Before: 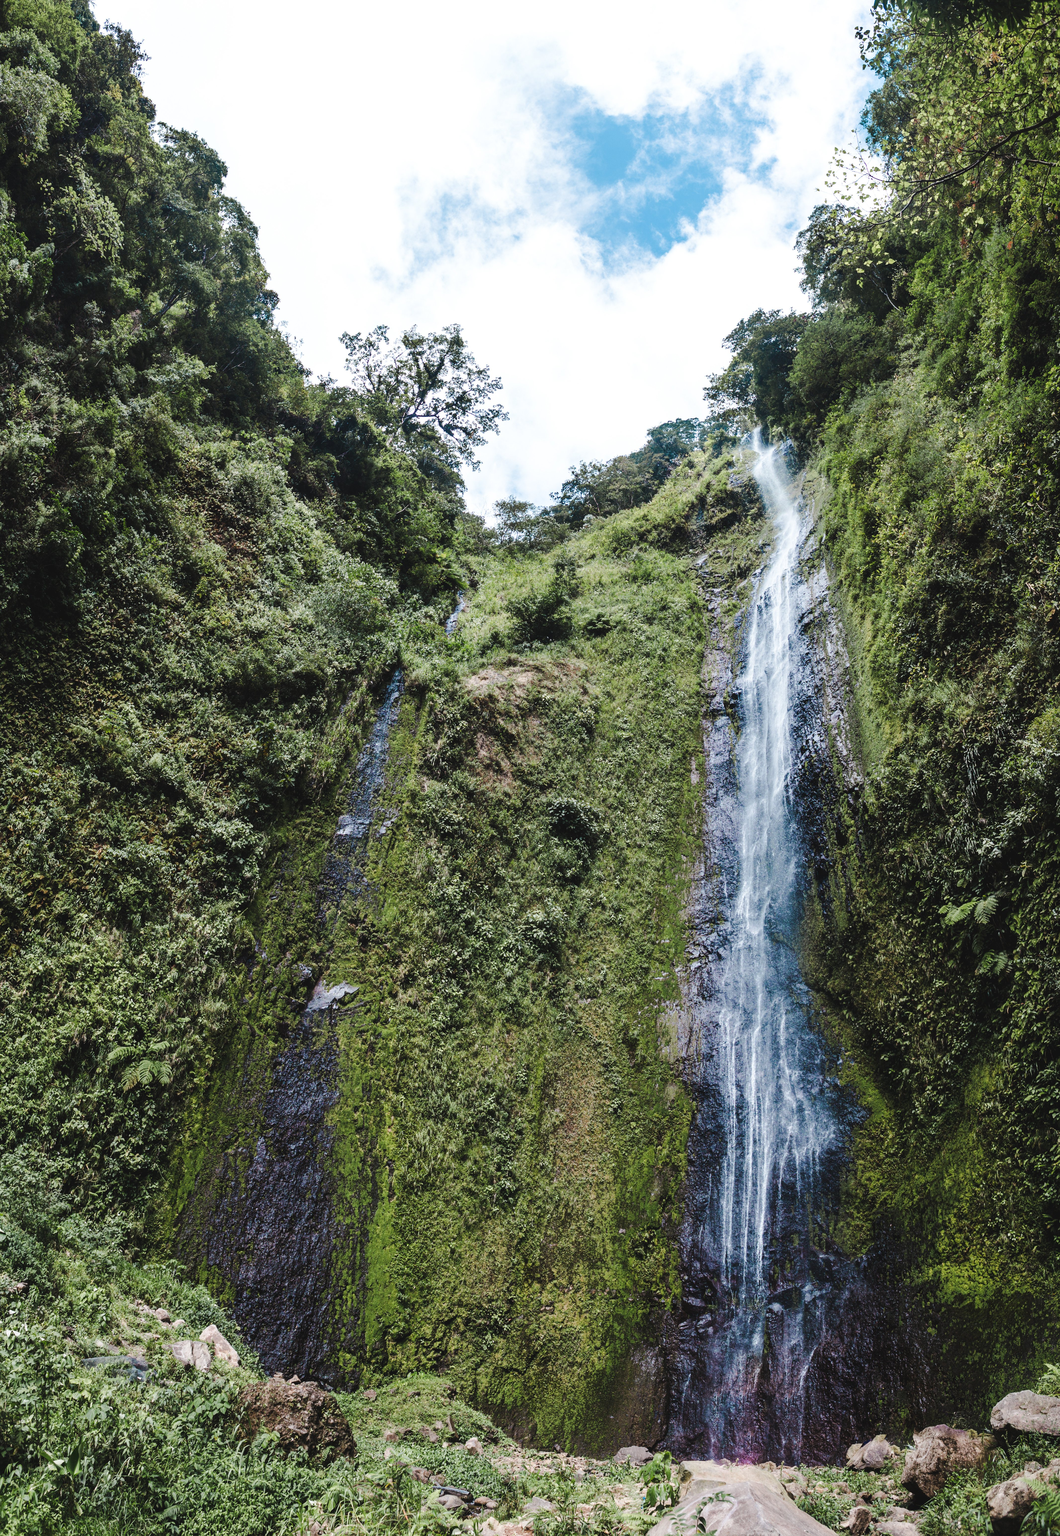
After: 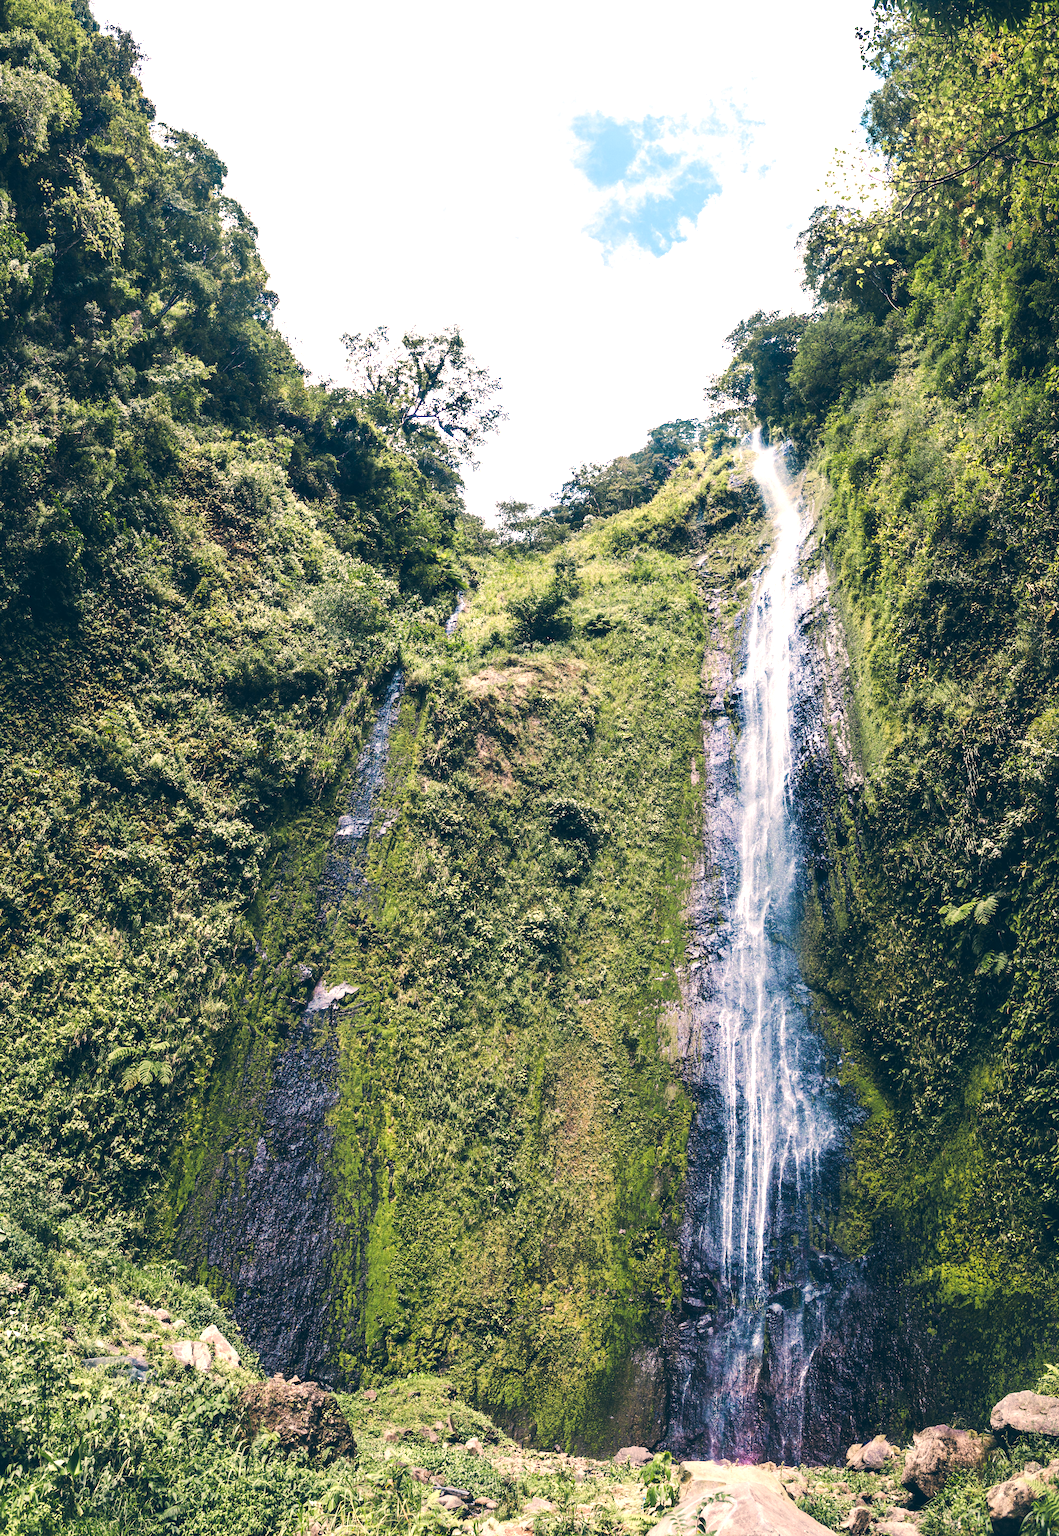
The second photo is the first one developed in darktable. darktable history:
exposure: black level correction 0, exposure 0.702 EV, compensate highlight preservation false
color correction: highlights a* 10.29, highlights b* 14.84, shadows a* -9.94, shadows b* -15.05
